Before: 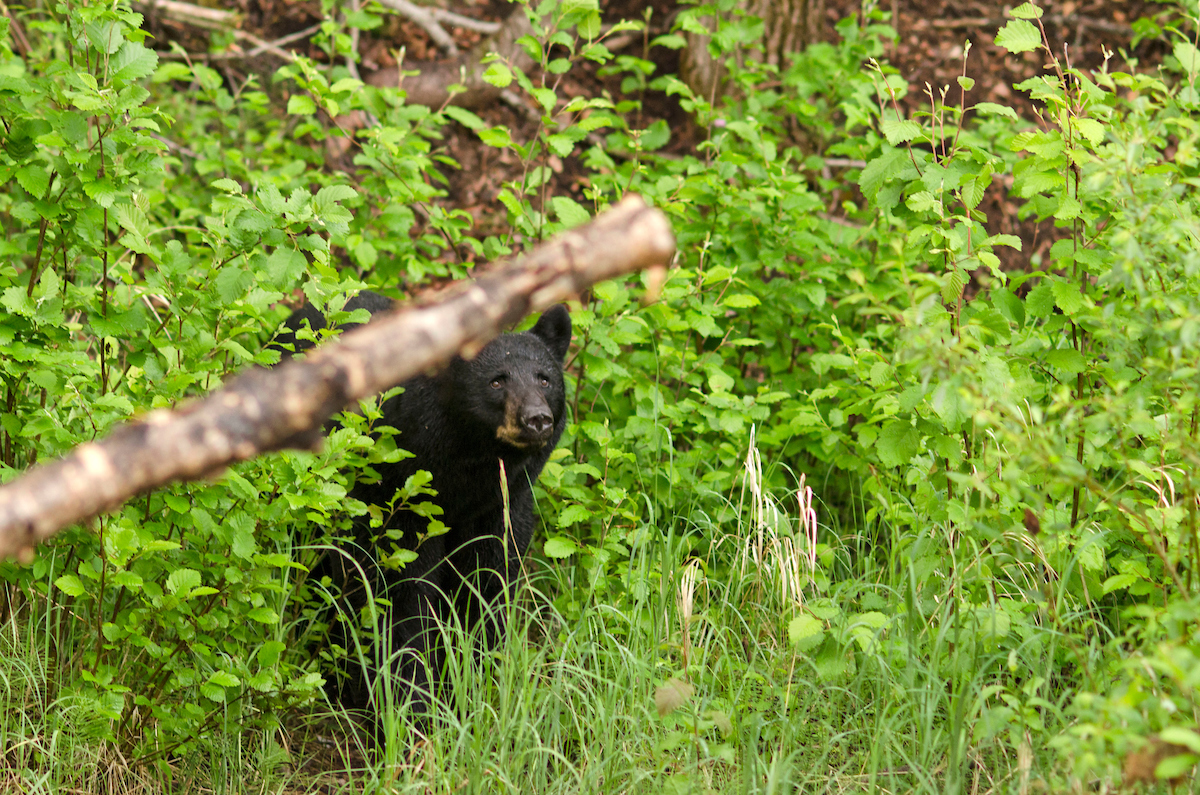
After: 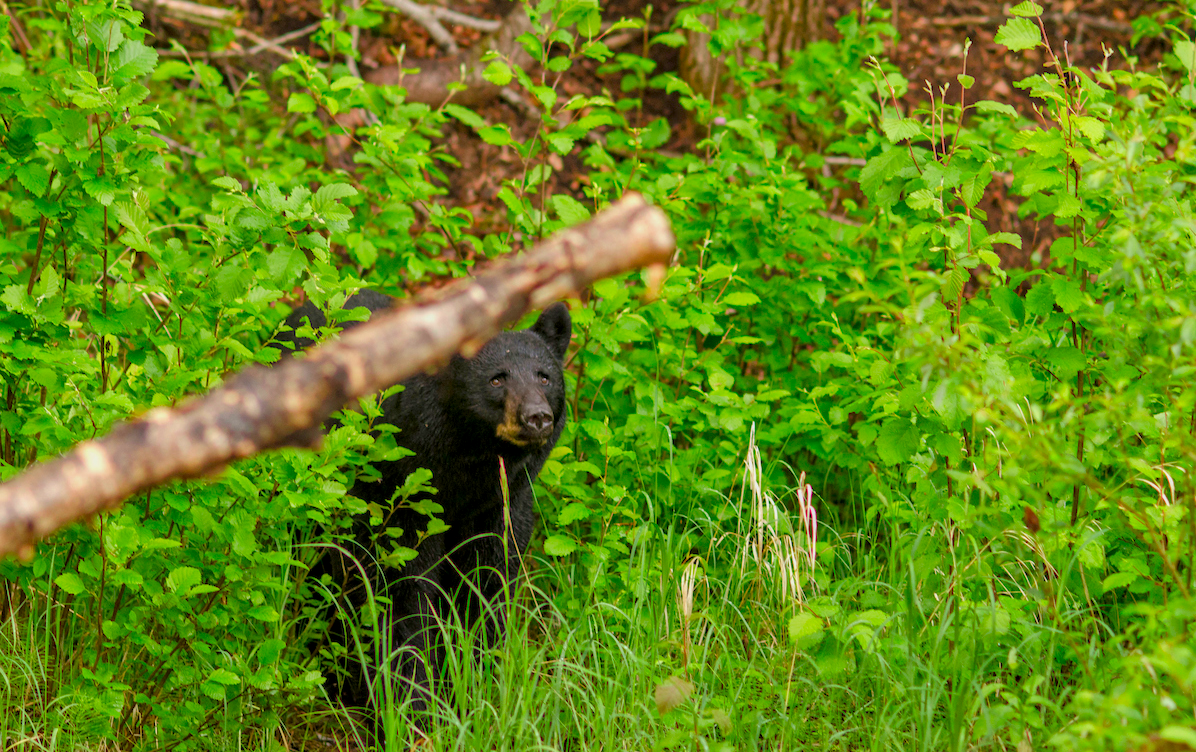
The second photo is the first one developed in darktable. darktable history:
local contrast: on, module defaults
tone equalizer: -8 EV 0.231 EV, -7 EV 0.419 EV, -6 EV 0.401 EV, -5 EV 0.262 EV, -3 EV -0.251 EV, -2 EV -0.389 EV, -1 EV -0.418 EV, +0 EV -0.224 EV, edges refinement/feathering 500, mask exposure compensation -1.57 EV, preserve details no
contrast brightness saturation: saturation 0.488
crop: top 0.353%, right 0.256%, bottom 5.036%
